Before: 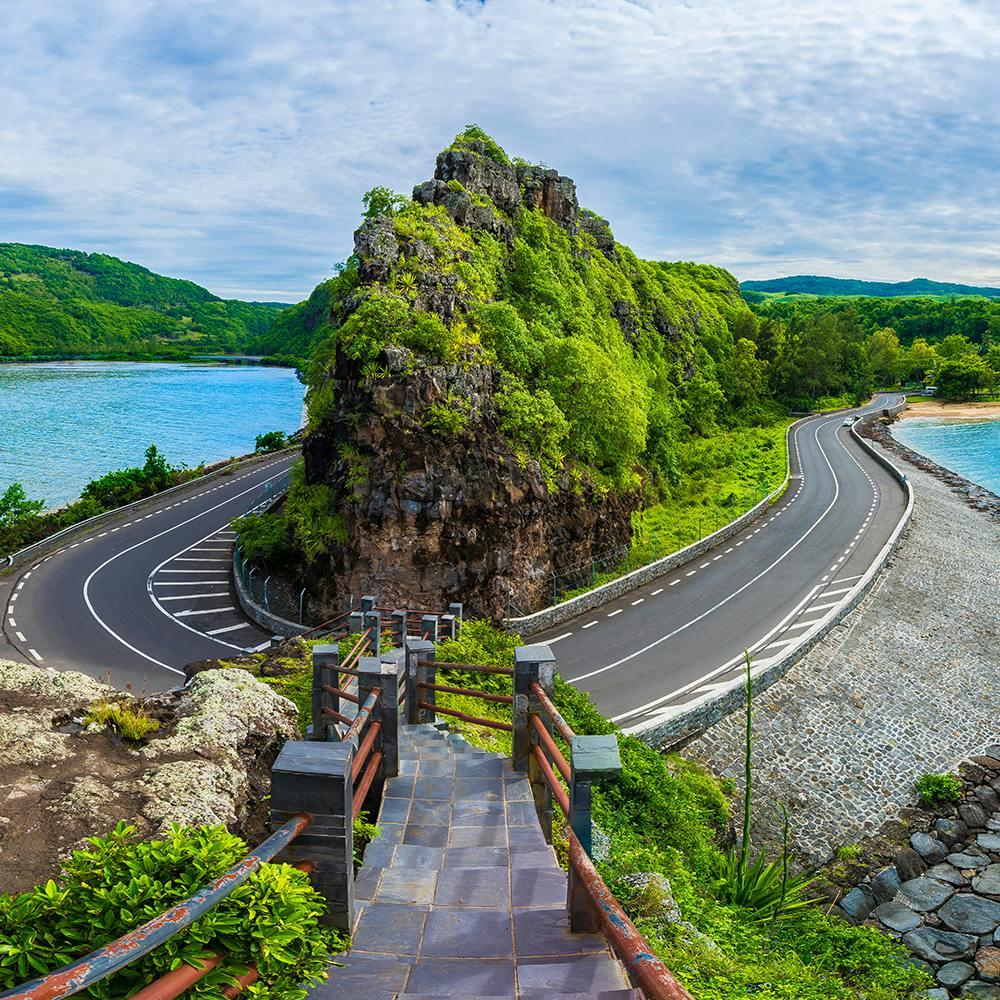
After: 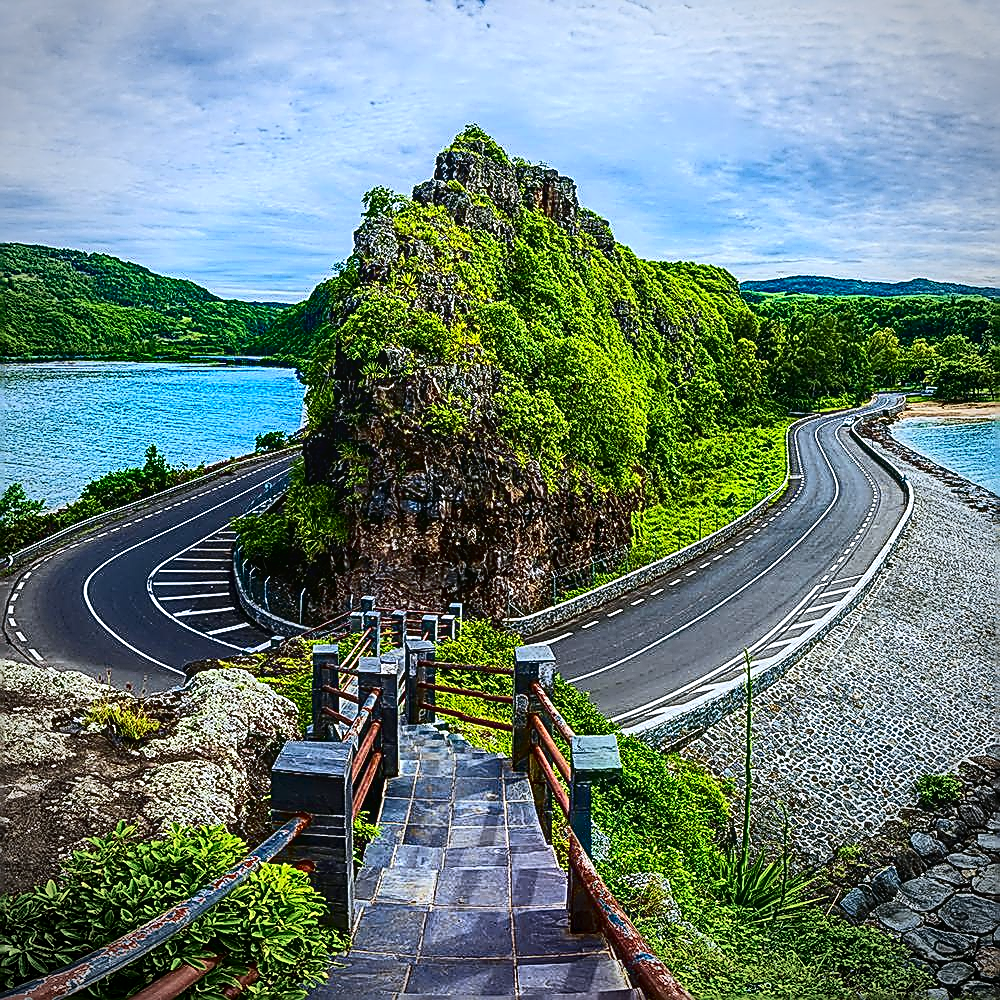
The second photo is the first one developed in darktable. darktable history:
contrast brightness saturation: contrast 0.32, brightness -0.08, saturation 0.17
local contrast: on, module defaults
white balance: red 0.954, blue 1.079
sharpen: amount 2
vignetting: on, module defaults
